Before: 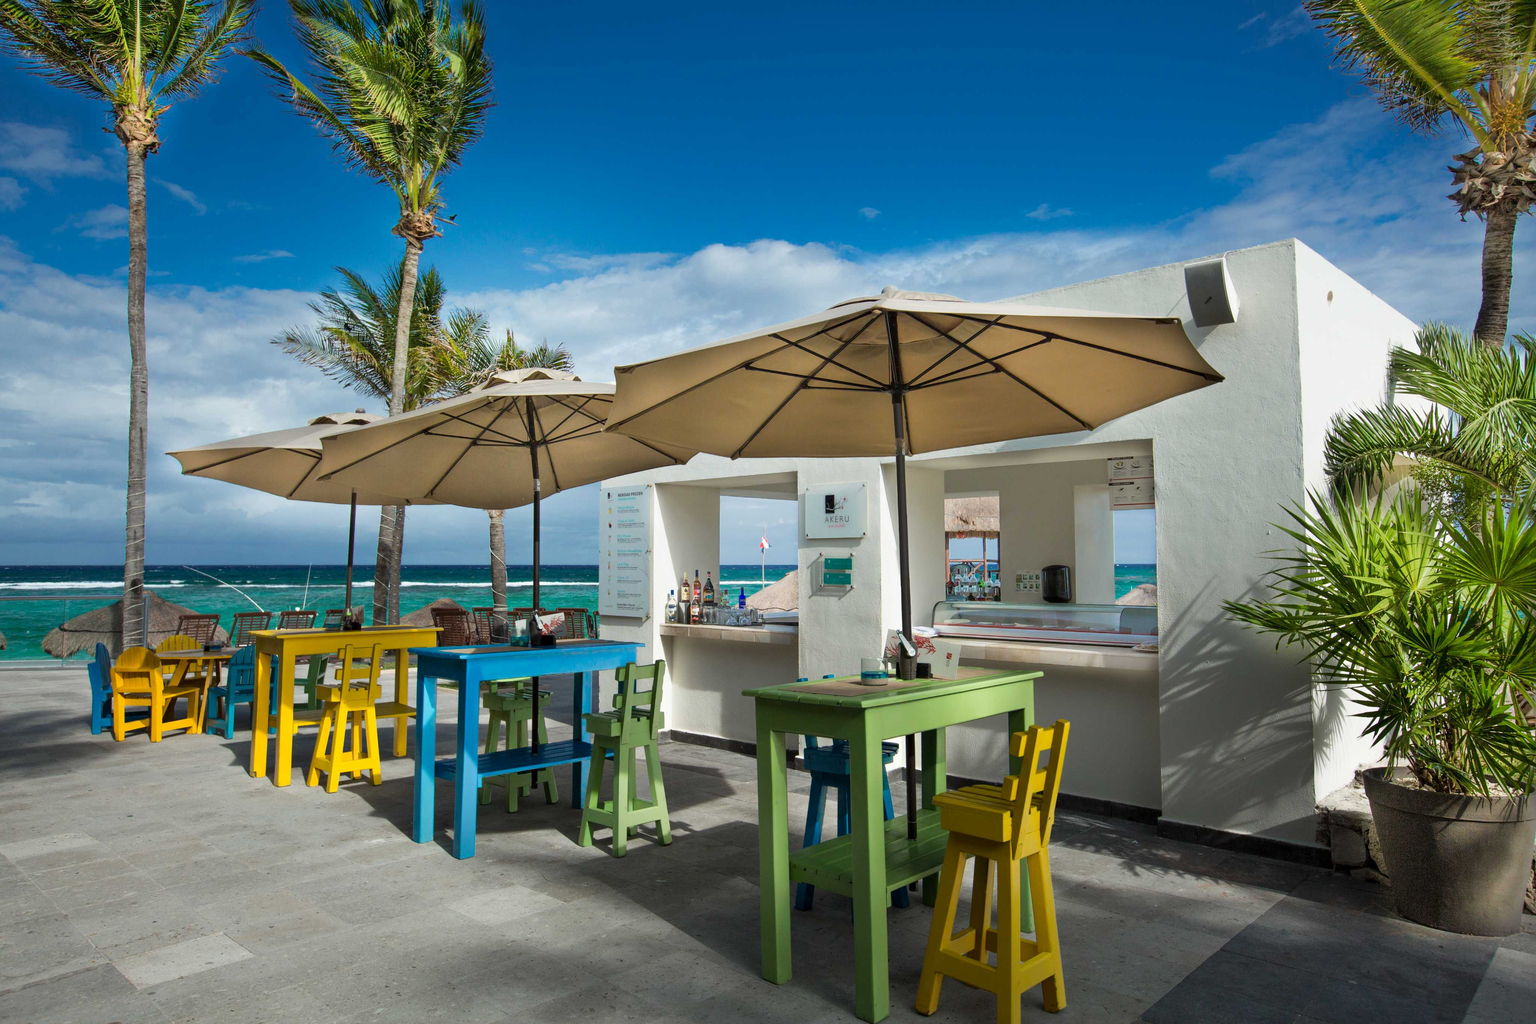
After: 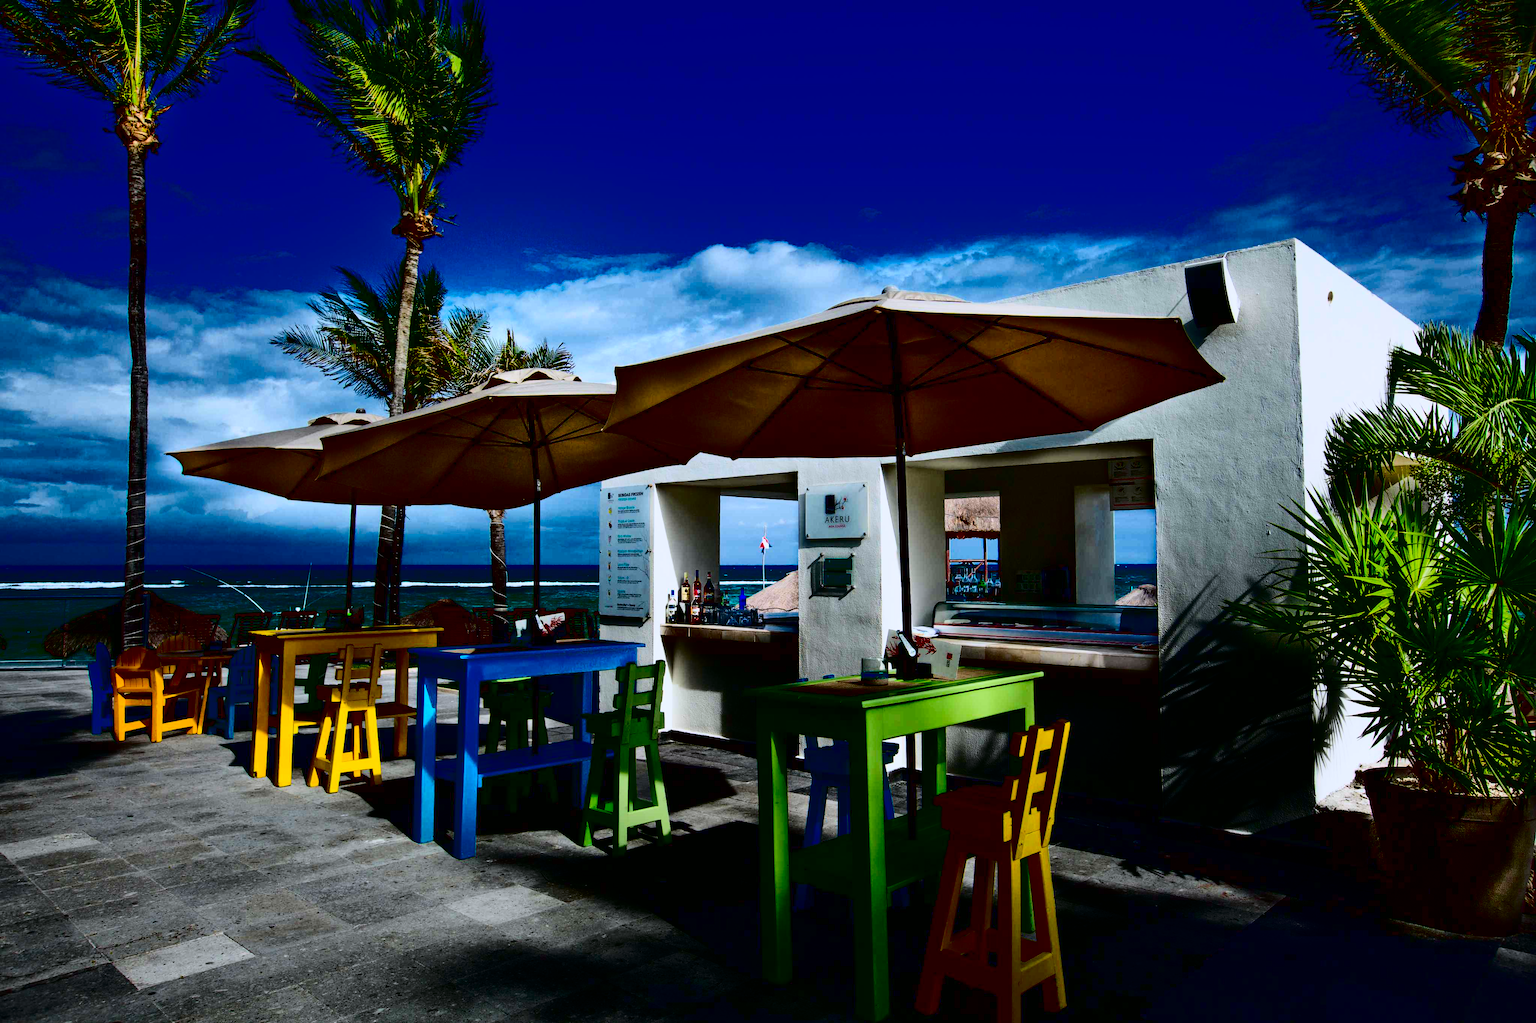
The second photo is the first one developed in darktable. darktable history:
tone equalizer: -8 EV 0.25 EV, -7 EV 0.417 EV, -6 EV 0.417 EV, -5 EV 0.25 EV, -3 EV -0.25 EV, -2 EV -0.417 EV, -1 EV -0.417 EV, +0 EV -0.25 EV, edges refinement/feathering 500, mask exposure compensation -1.57 EV, preserve details guided filter
white balance: red 0.984, blue 1.059
contrast brightness saturation: contrast 0.77, brightness -1, saturation 1
